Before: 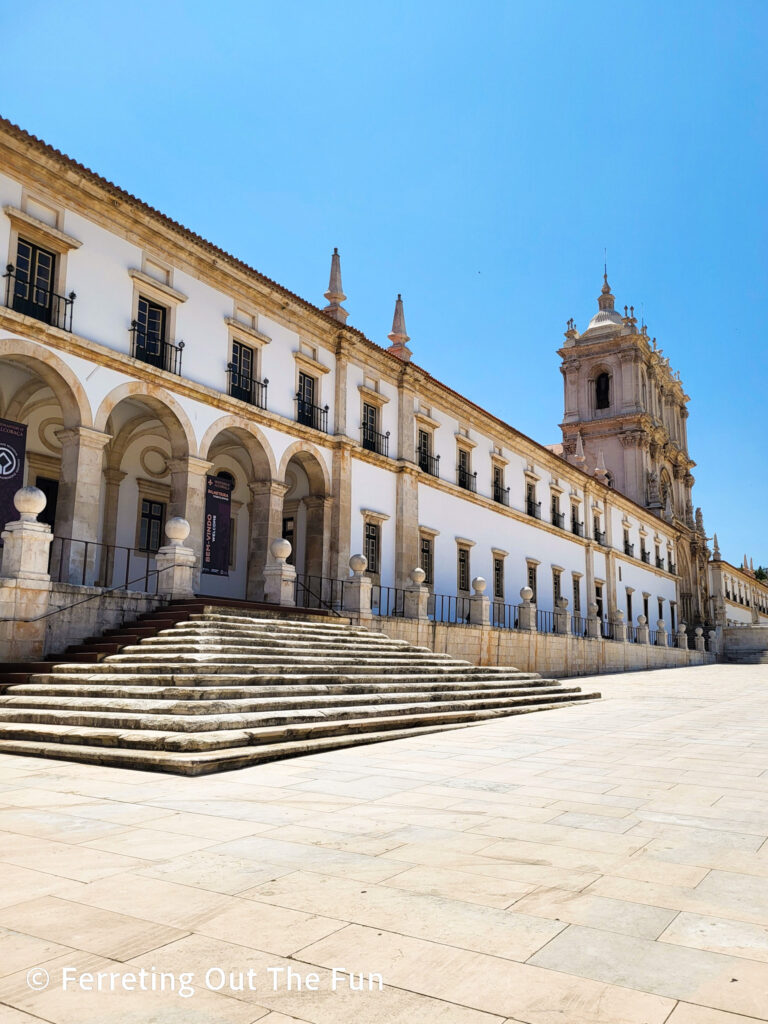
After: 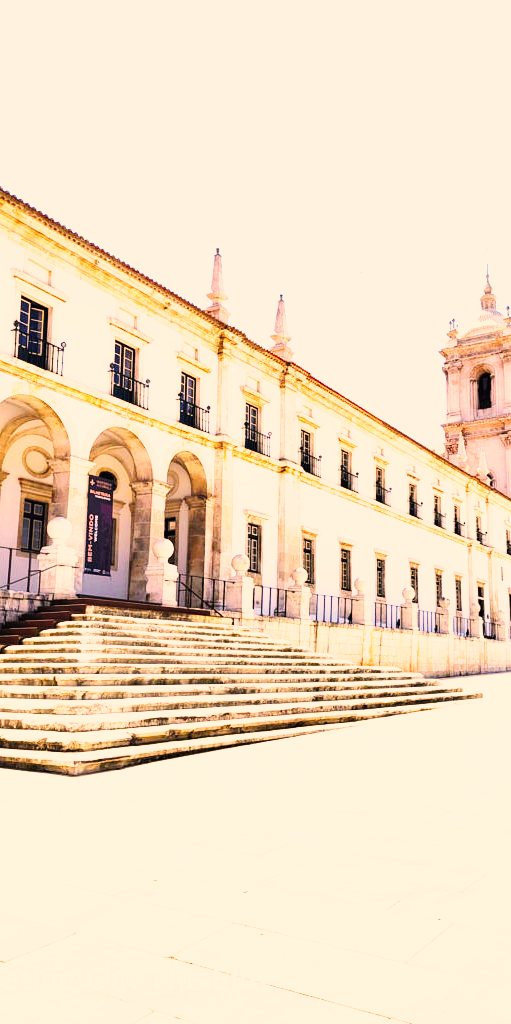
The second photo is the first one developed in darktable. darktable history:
crop: left 15.419%, right 17.914%
exposure: black level correction 0, exposure 0.95 EV, compensate exposure bias true, compensate highlight preservation false
base curve: curves: ch0 [(0, 0) (0.007, 0.004) (0.027, 0.03) (0.046, 0.07) (0.207, 0.54) (0.442, 0.872) (0.673, 0.972) (1, 1)], preserve colors none
color correction: highlights a* 17.88, highlights b* 18.79
